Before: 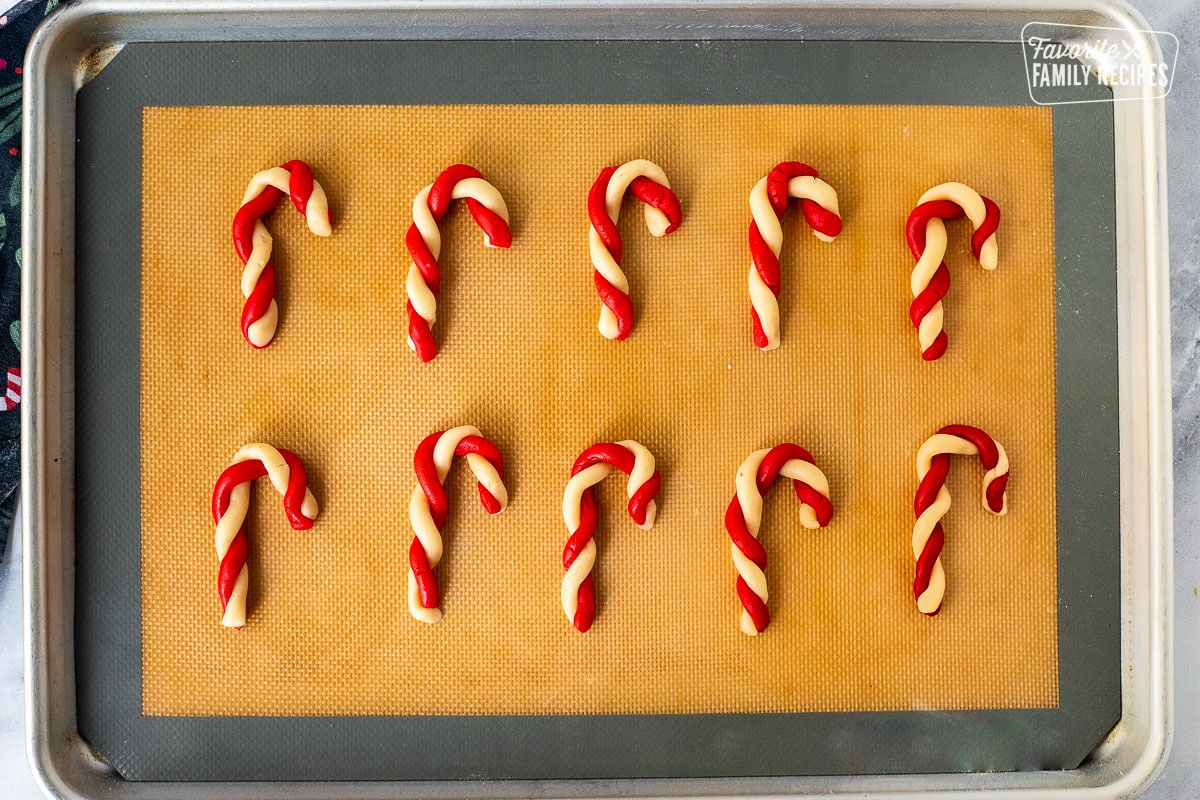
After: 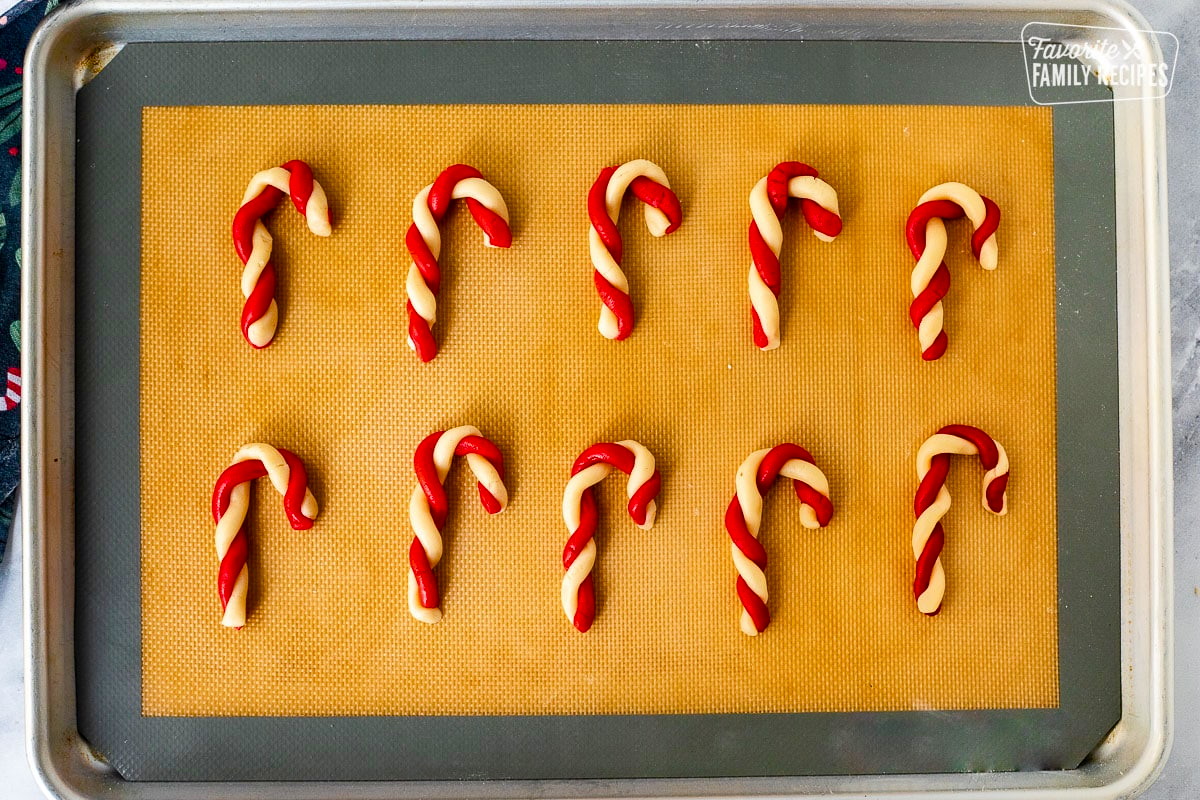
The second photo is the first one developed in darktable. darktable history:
color balance rgb: power › hue 329.59°, perceptual saturation grading › global saturation 20%, perceptual saturation grading › highlights -25.191%, perceptual saturation grading › shadows 49.306%, global vibrance 9.488%
